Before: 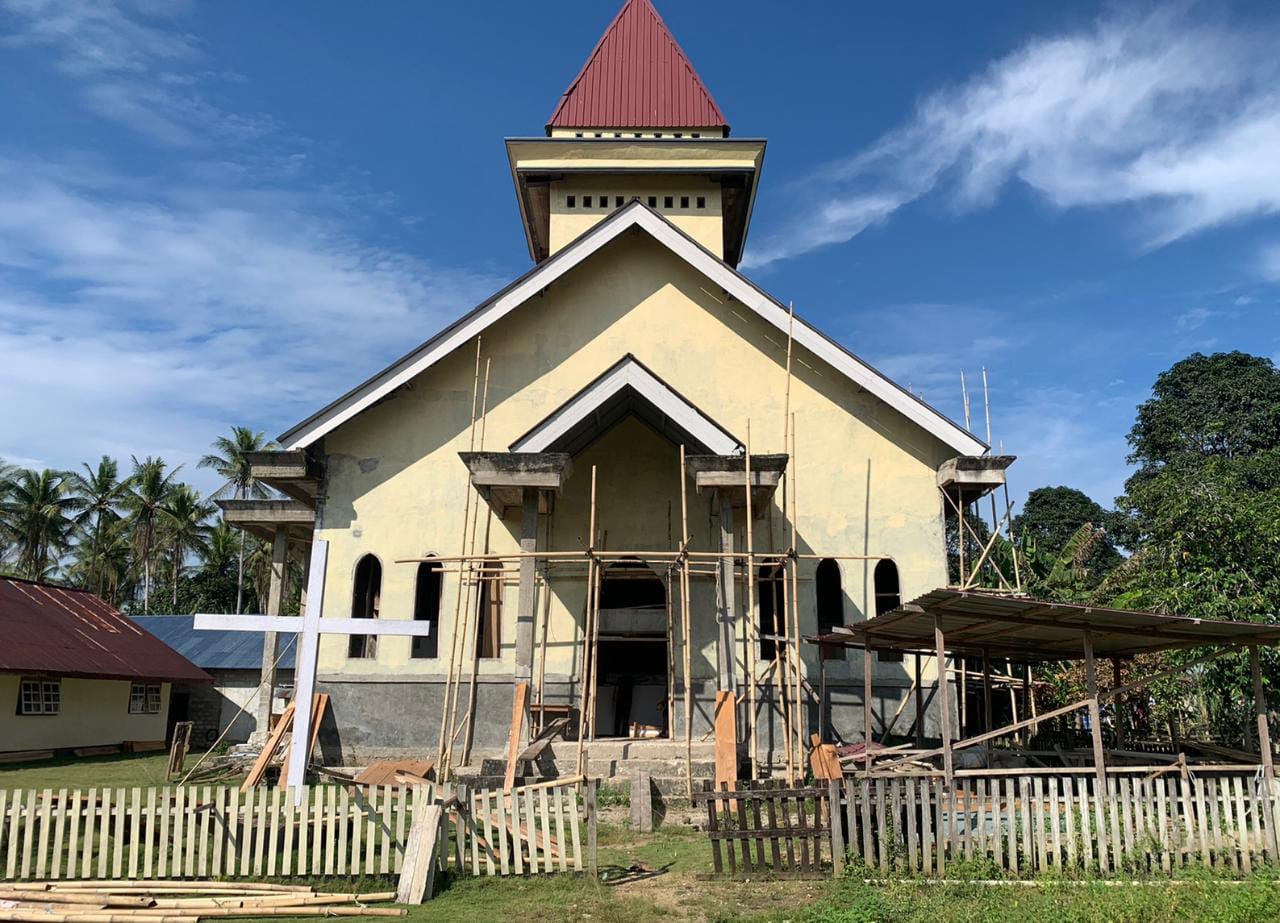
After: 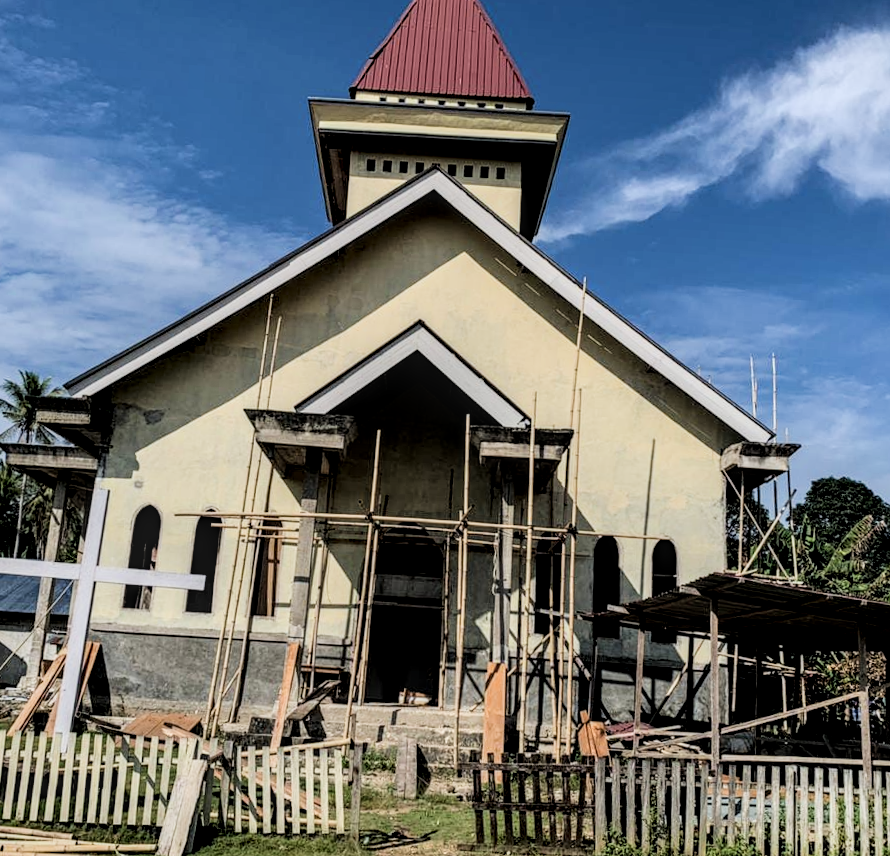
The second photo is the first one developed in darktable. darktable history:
crop and rotate: angle -3.27°, left 14.277%, top 0.028%, right 10.766%, bottom 0.028%
local contrast: highlights 25%, detail 150%
filmic rgb: black relative exposure -5 EV, hardness 2.88, contrast 1.3, highlights saturation mix -30%
